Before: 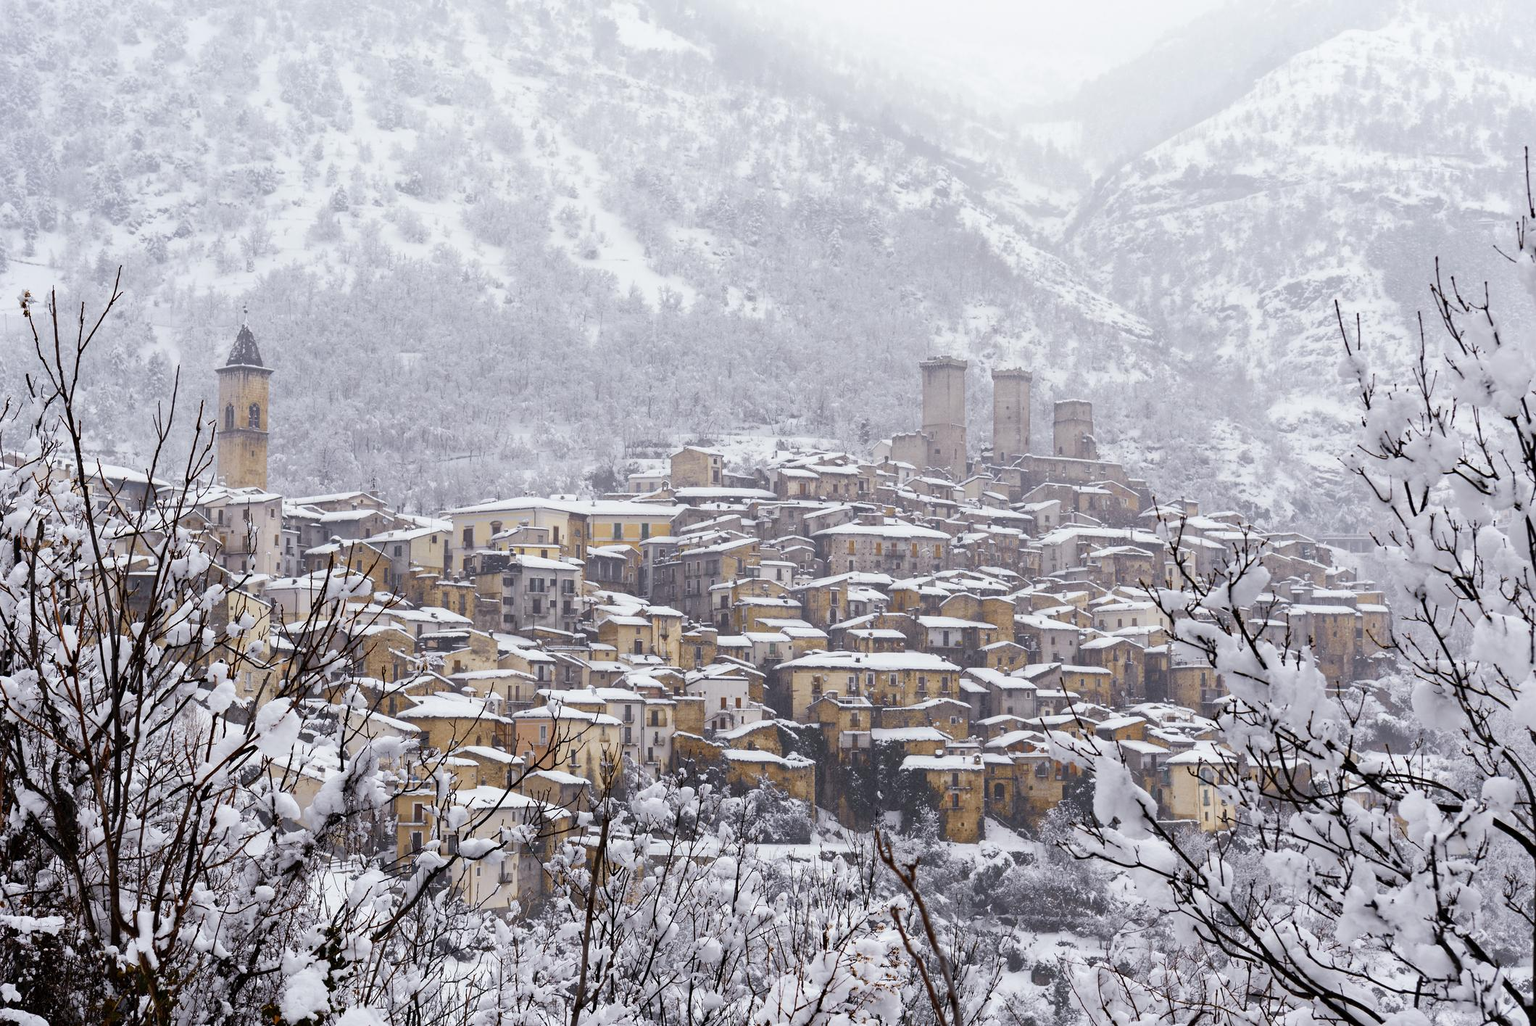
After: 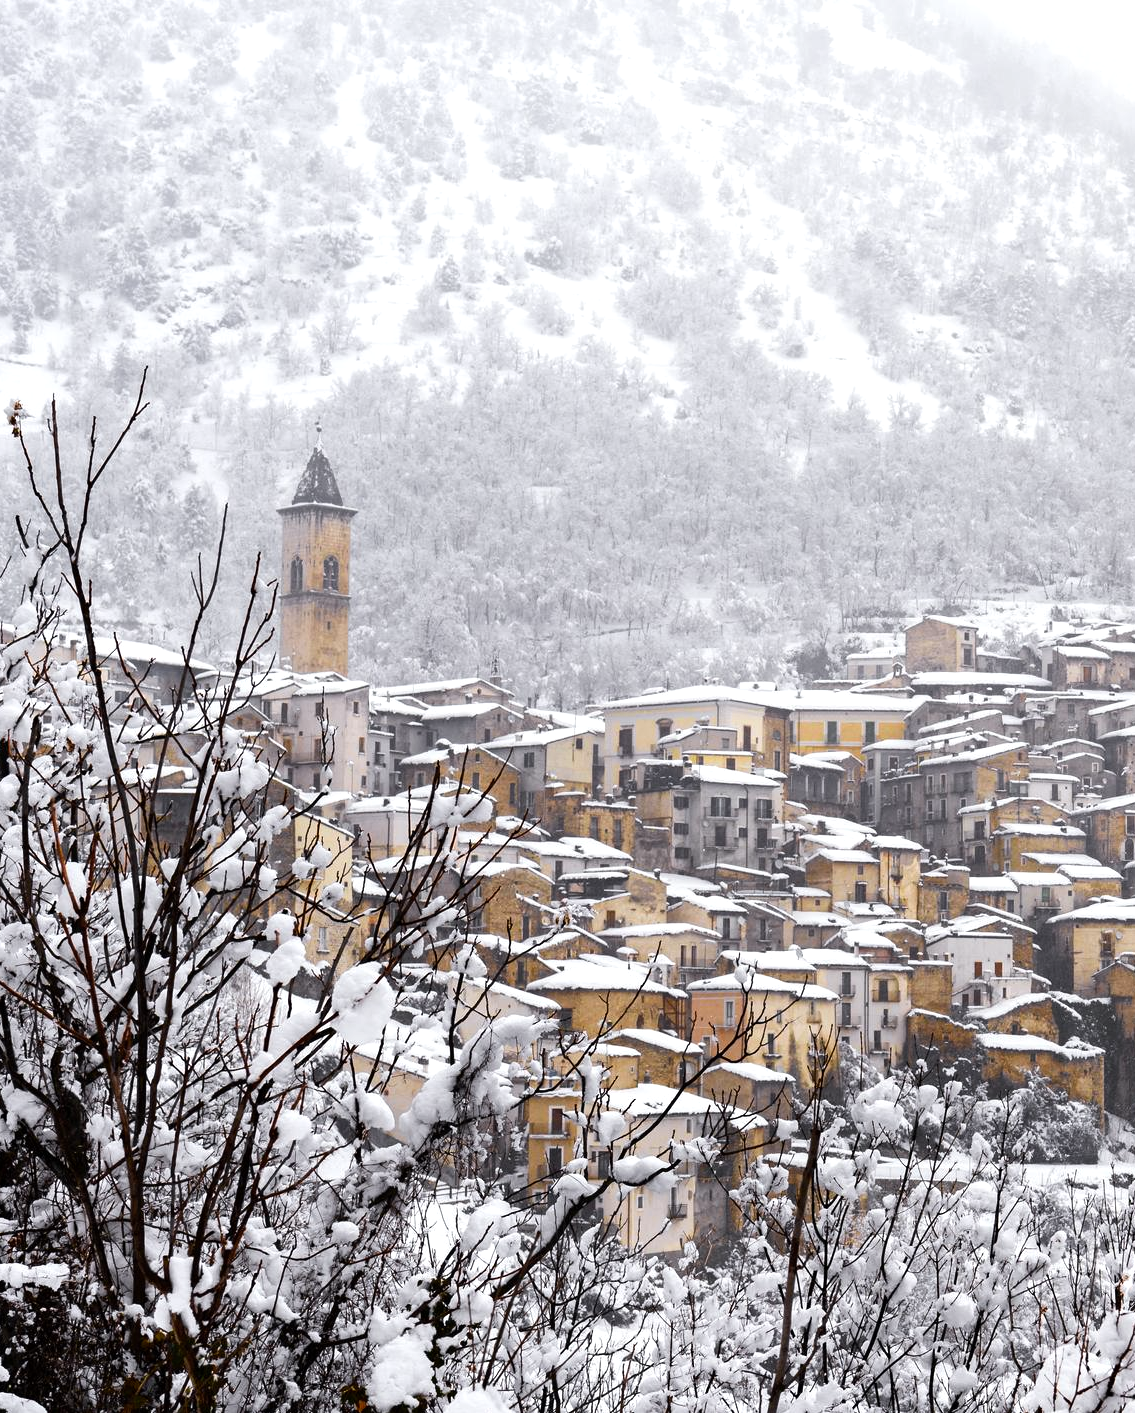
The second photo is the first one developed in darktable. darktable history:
tone equalizer: -8 EV -0.408 EV, -7 EV -0.368 EV, -6 EV -0.326 EV, -5 EV -0.199 EV, -3 EV 0.197 EV, -2 EV 0.35 EV, -1 EV 0.404 EV, +0 EV 0.438 EV, edges refinement/feathering 500, mask exposure compensation -1.57 EV, preserve details guided filter
color zones: curves: ch1 [(0.25, 0.61) (0.75, 0.248)]
crop: left 0.945%, right 45.448%, bottom 0.085%
contrast brightness saturation: saturation 0.131
